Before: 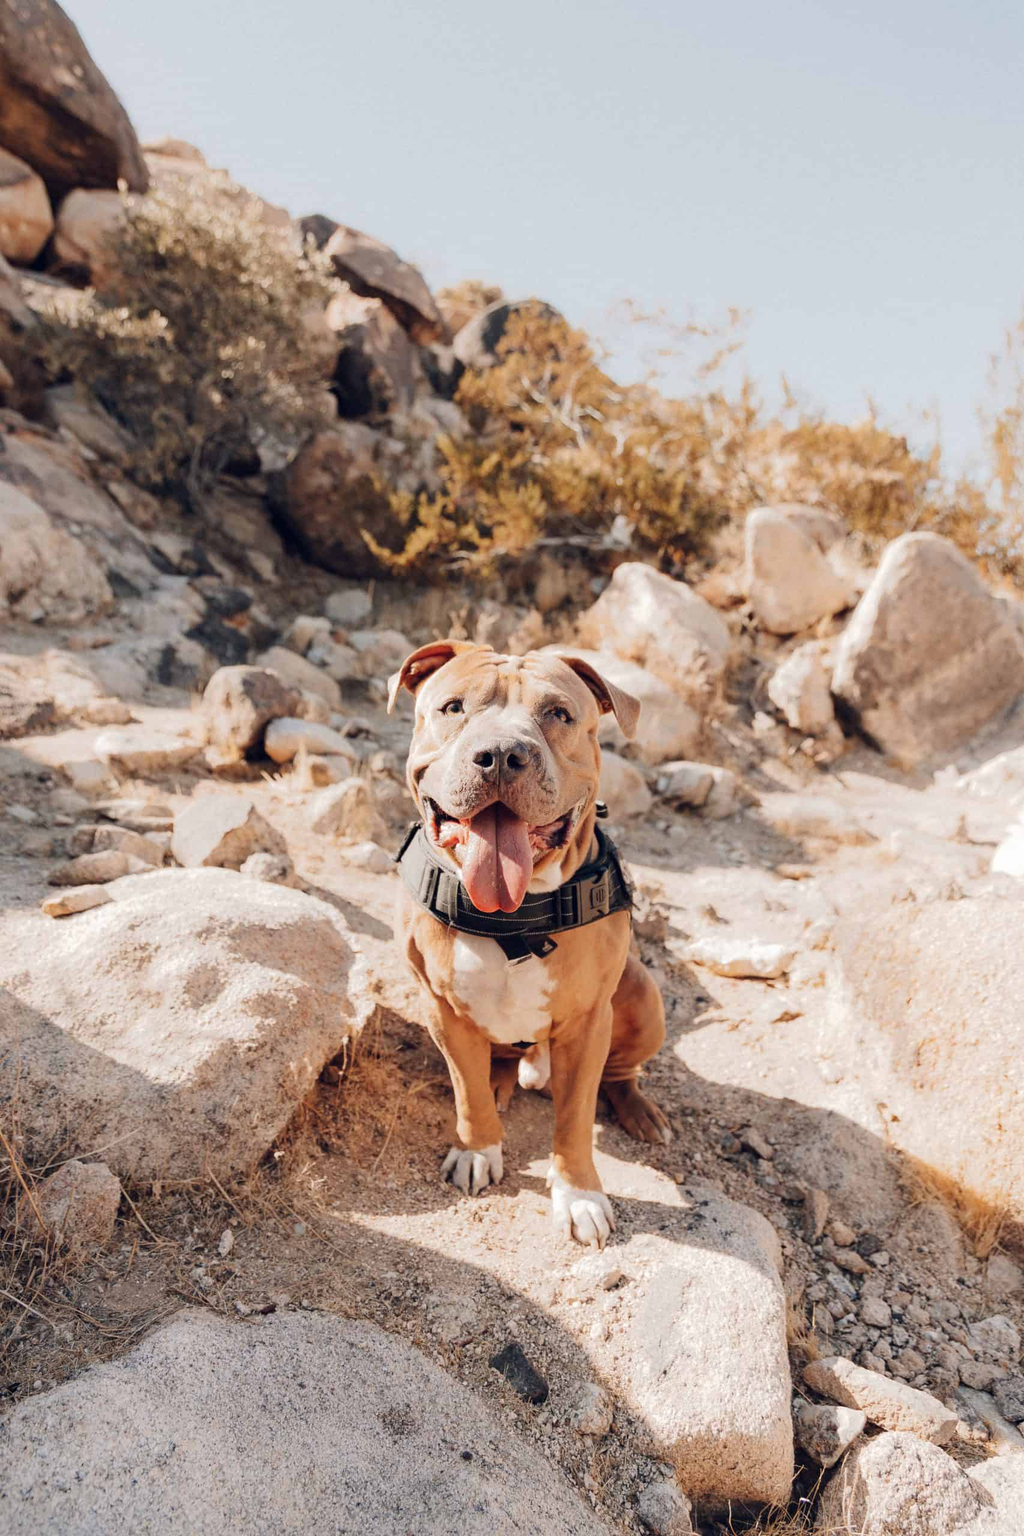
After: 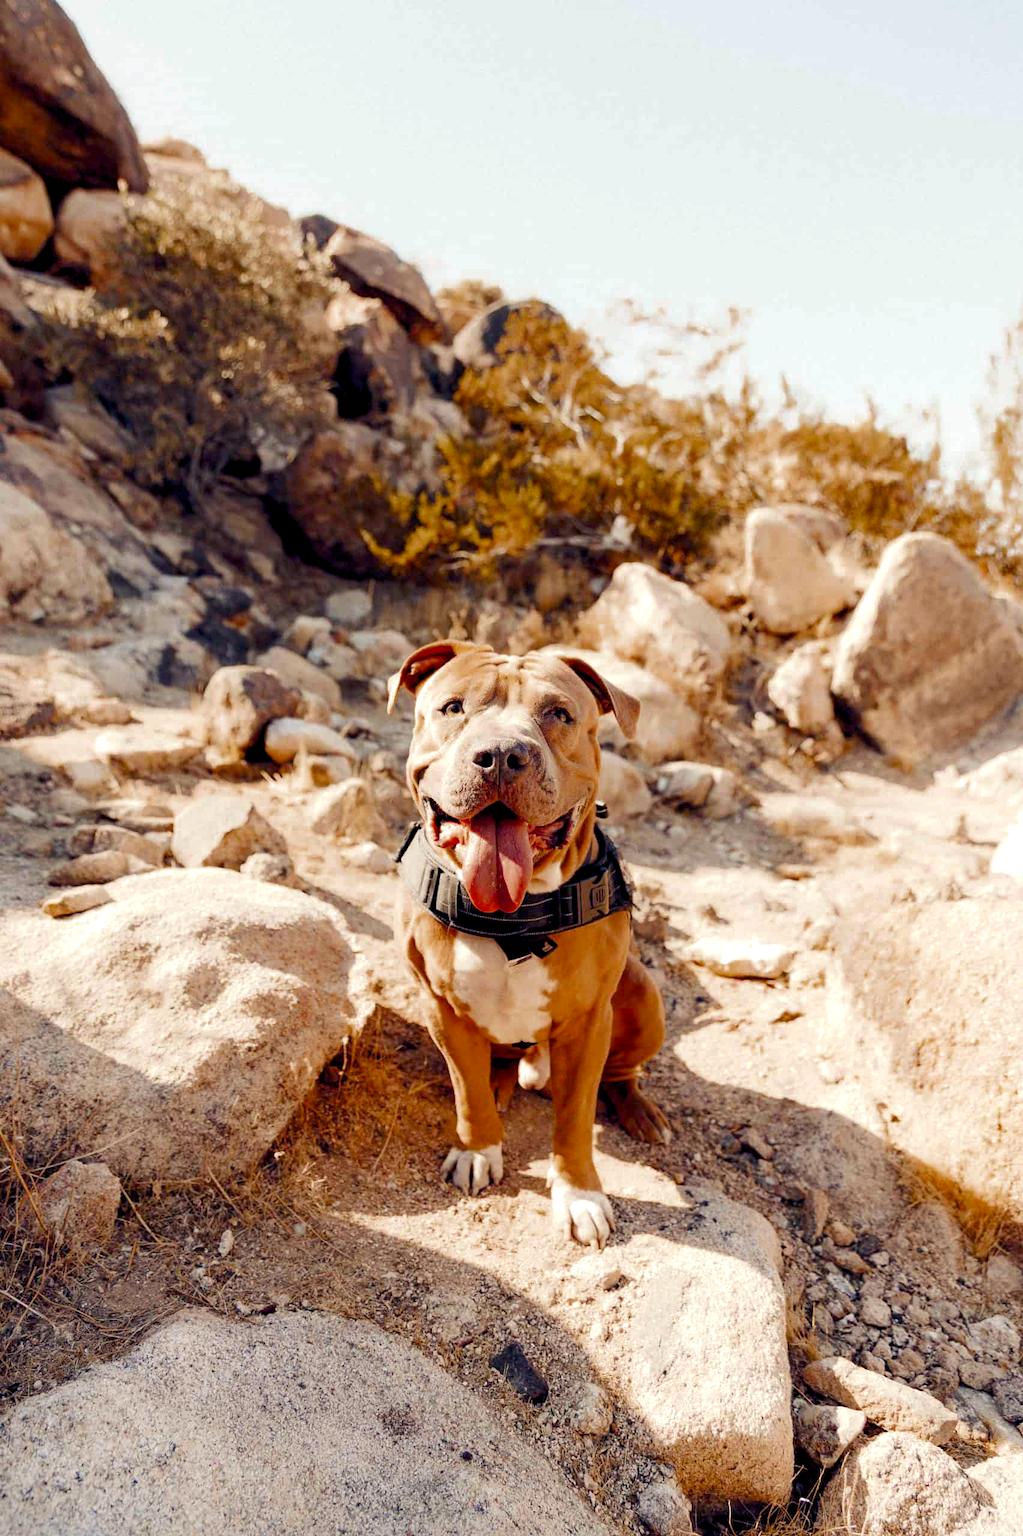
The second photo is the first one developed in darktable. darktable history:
color zones: curves: ch0 [(0.27, 0.396) (0.563, 0.504) (0.75, 0.5) (0.787, 0.307)]
color balance rgb: shadows lift › luminance -21.66%, shadows lift › chroma 6.57%, shadows lift › hue 270°, power › chroma 0.68%, power › hue 60°, highlights gain › luminance 6.08%, highlights gain › chroma 1.33%, highlights gain › hue 90°, global offset › luminance -0.87%, perceptual saturation grading › global saturation 26.86%, perceptual saturation grading › highlights -28.39%, perceptual saturation grading › mid-tones 15.22%, perceptual saturation grading › shadows 33.98%, perceptual brilliance grading › highlights 10%, perceptual brilliance grading › mid-tones 5%
